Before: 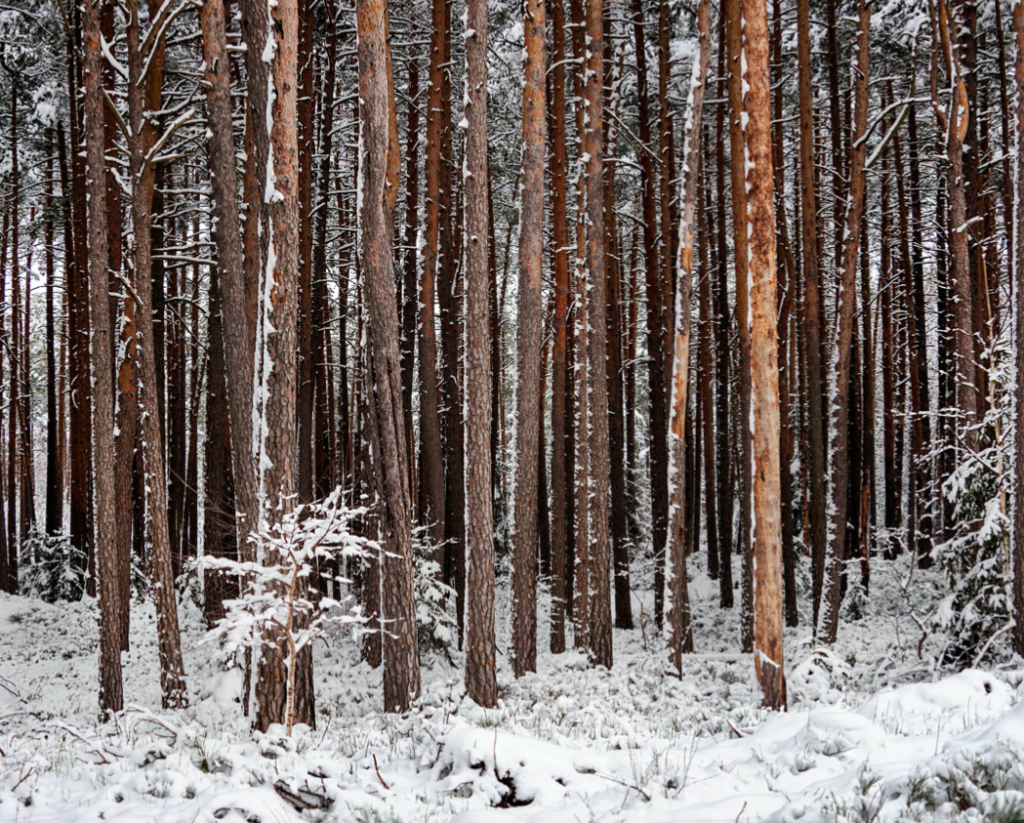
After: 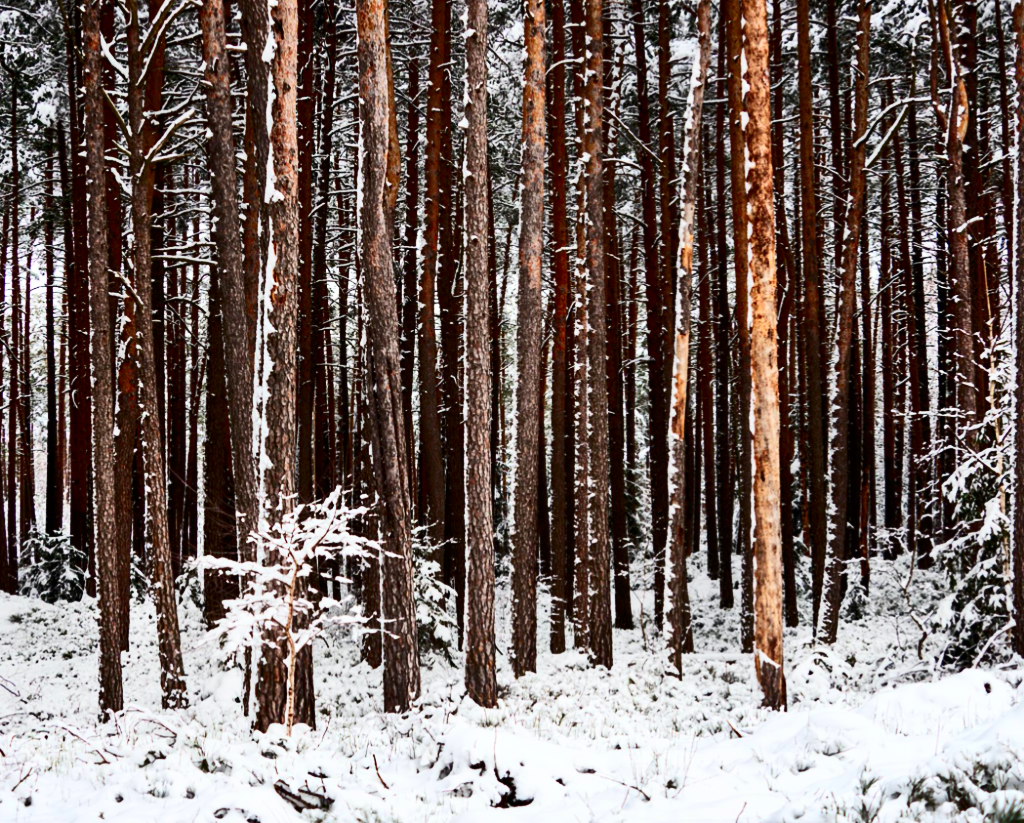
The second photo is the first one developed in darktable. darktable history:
contrast brightness saturation: contrast 0.404, brightness 0.041, saturation 0.245
